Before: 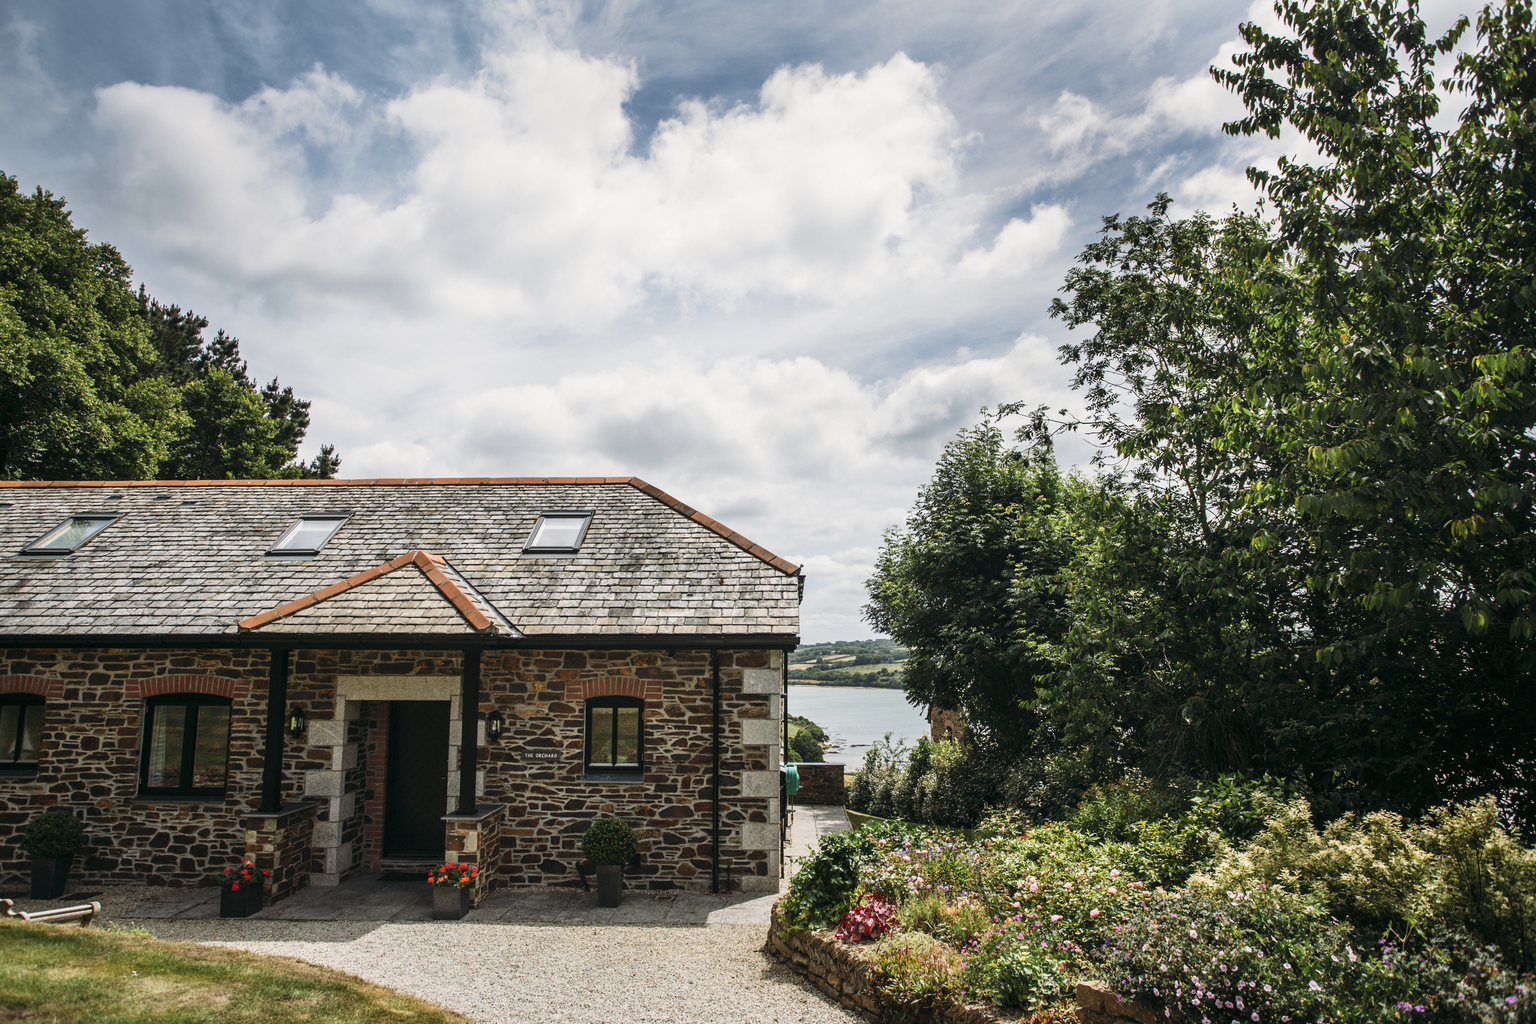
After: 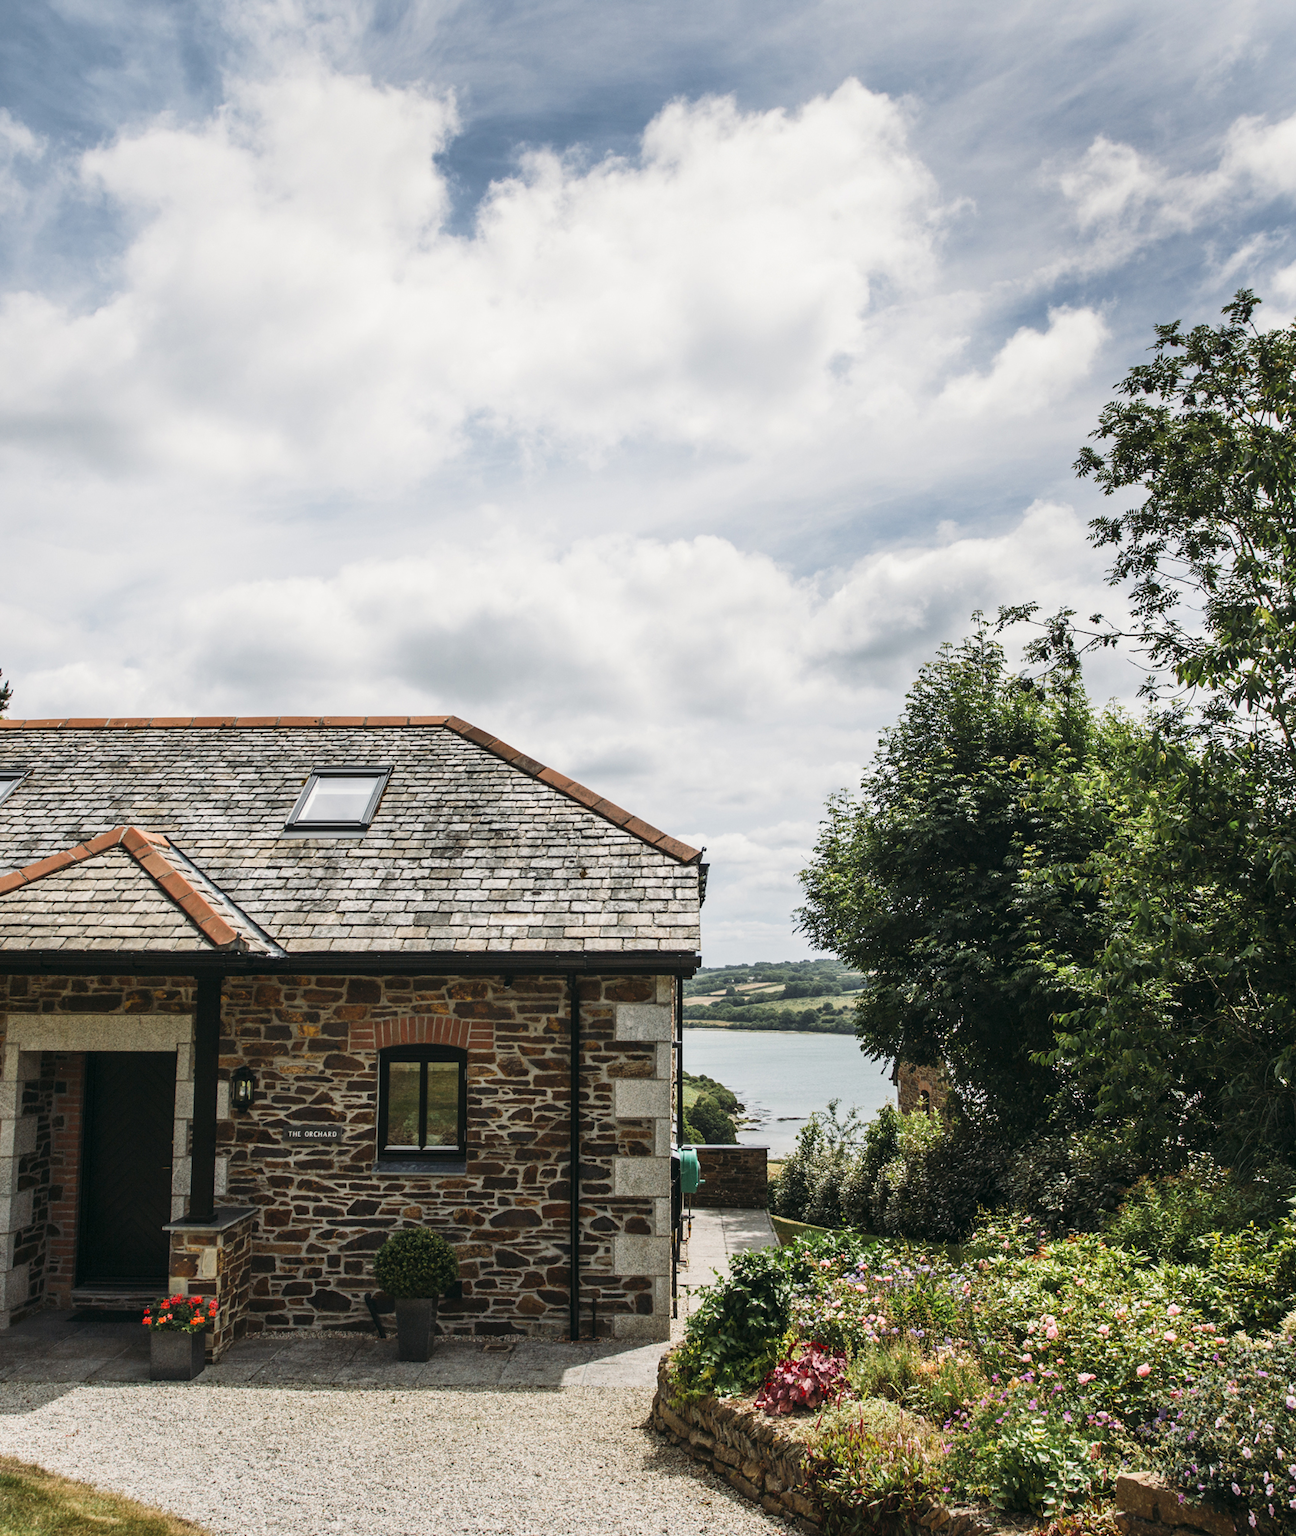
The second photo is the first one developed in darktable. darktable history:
crop: left 21.671%, right 22.09%, bottom 0.014%
